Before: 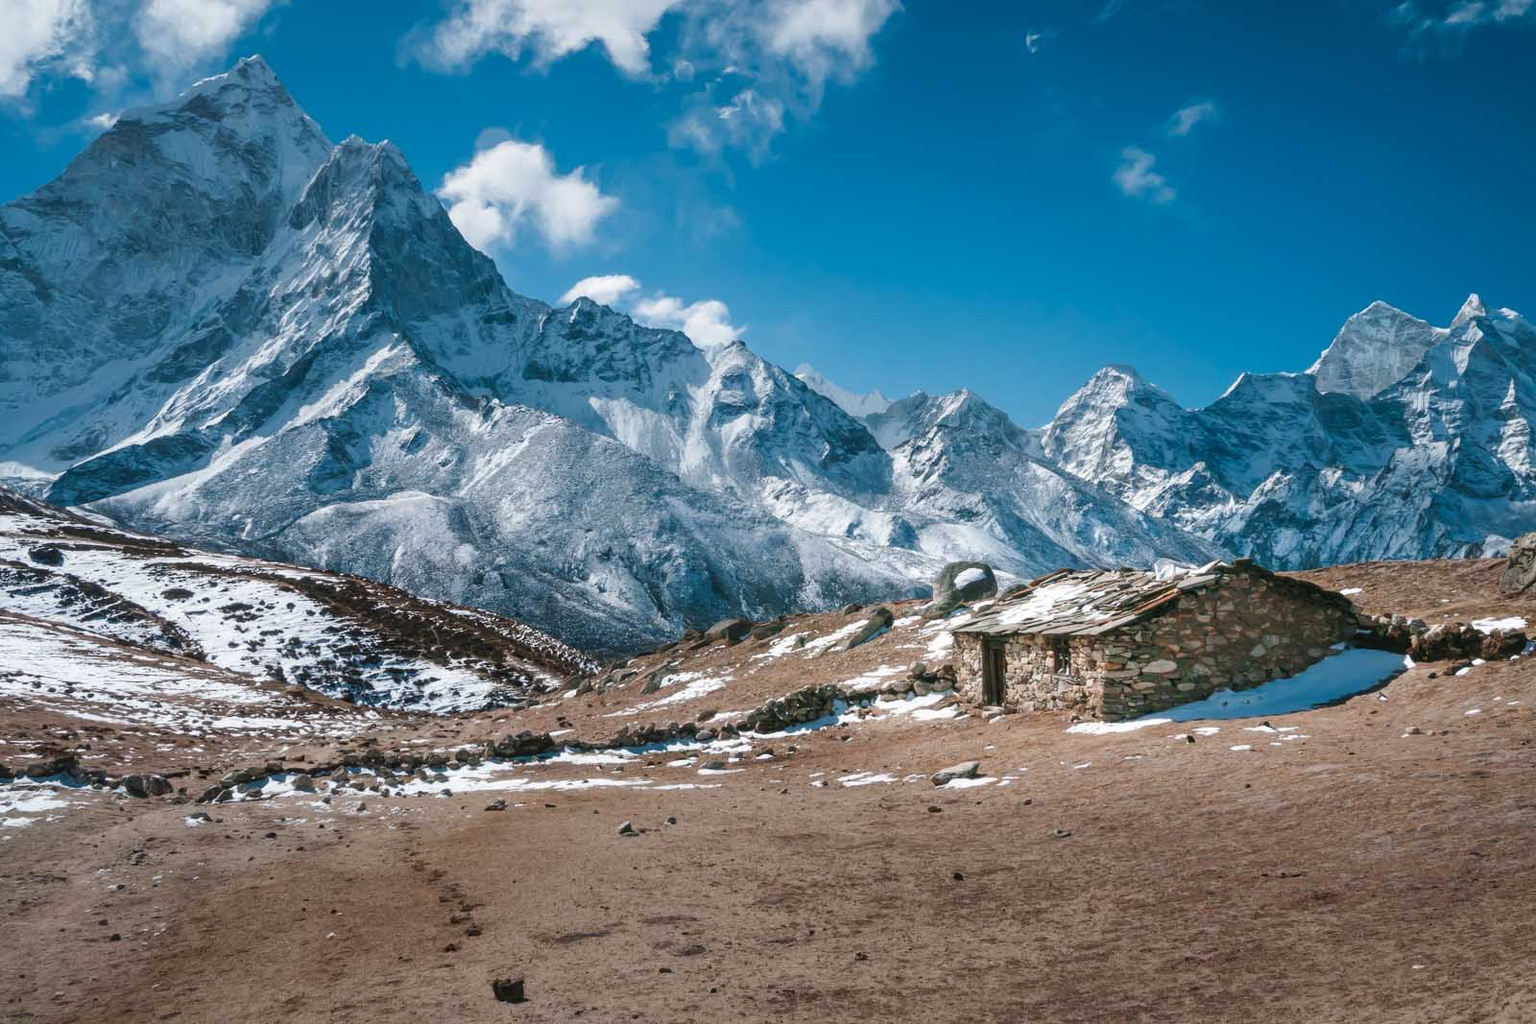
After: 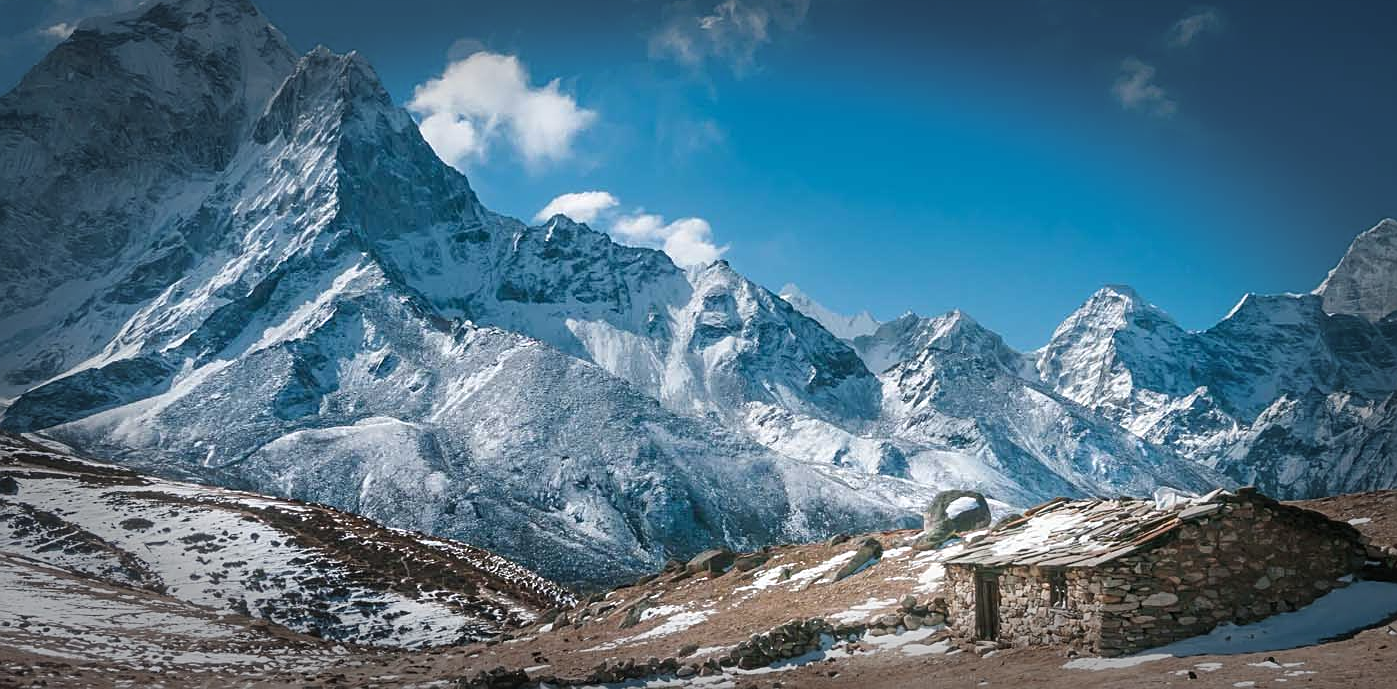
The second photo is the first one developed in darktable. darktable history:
sharpen: on, module defaults
bloom: size 9%, threshold 100%, strength 7%
vignetting: fall-off start 66.7%, fall-off radius 39.74%, brightness -0.576, saturation -0.258, automatic ratio true, width/height ratio 0.671, dithering 16-bit output
crop: left 3.015%, top 8.969%, right 9.647%, bottom 26.457%
